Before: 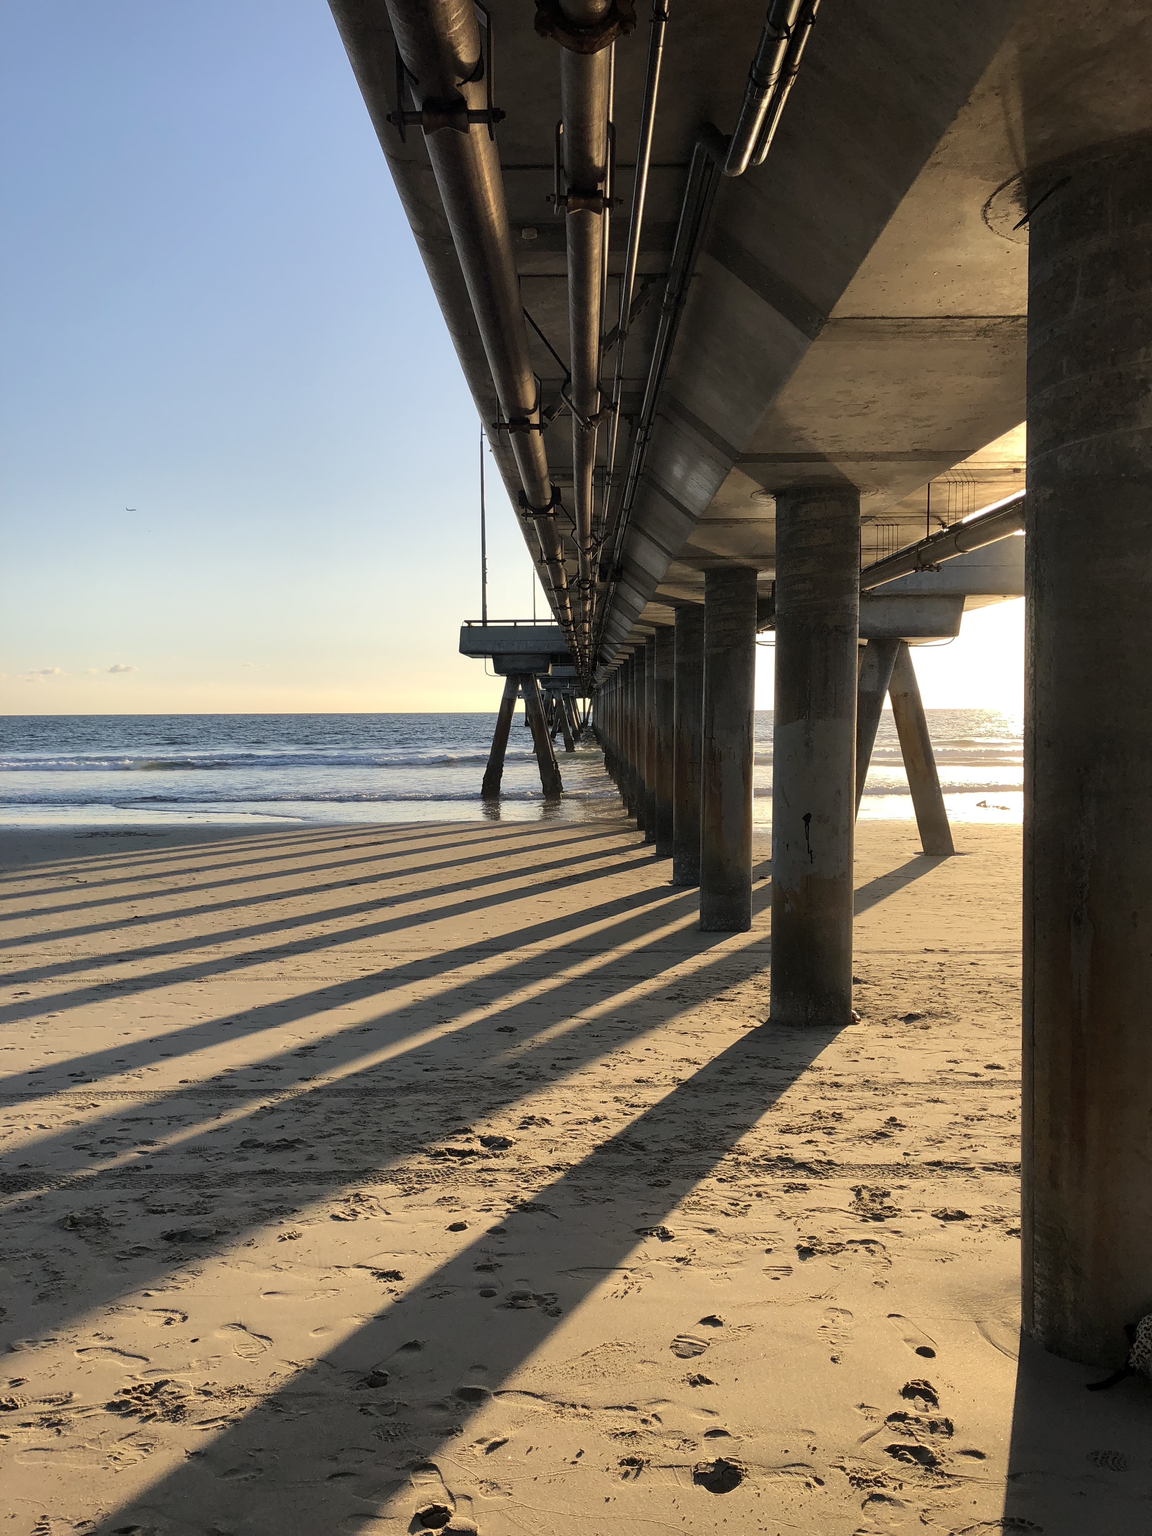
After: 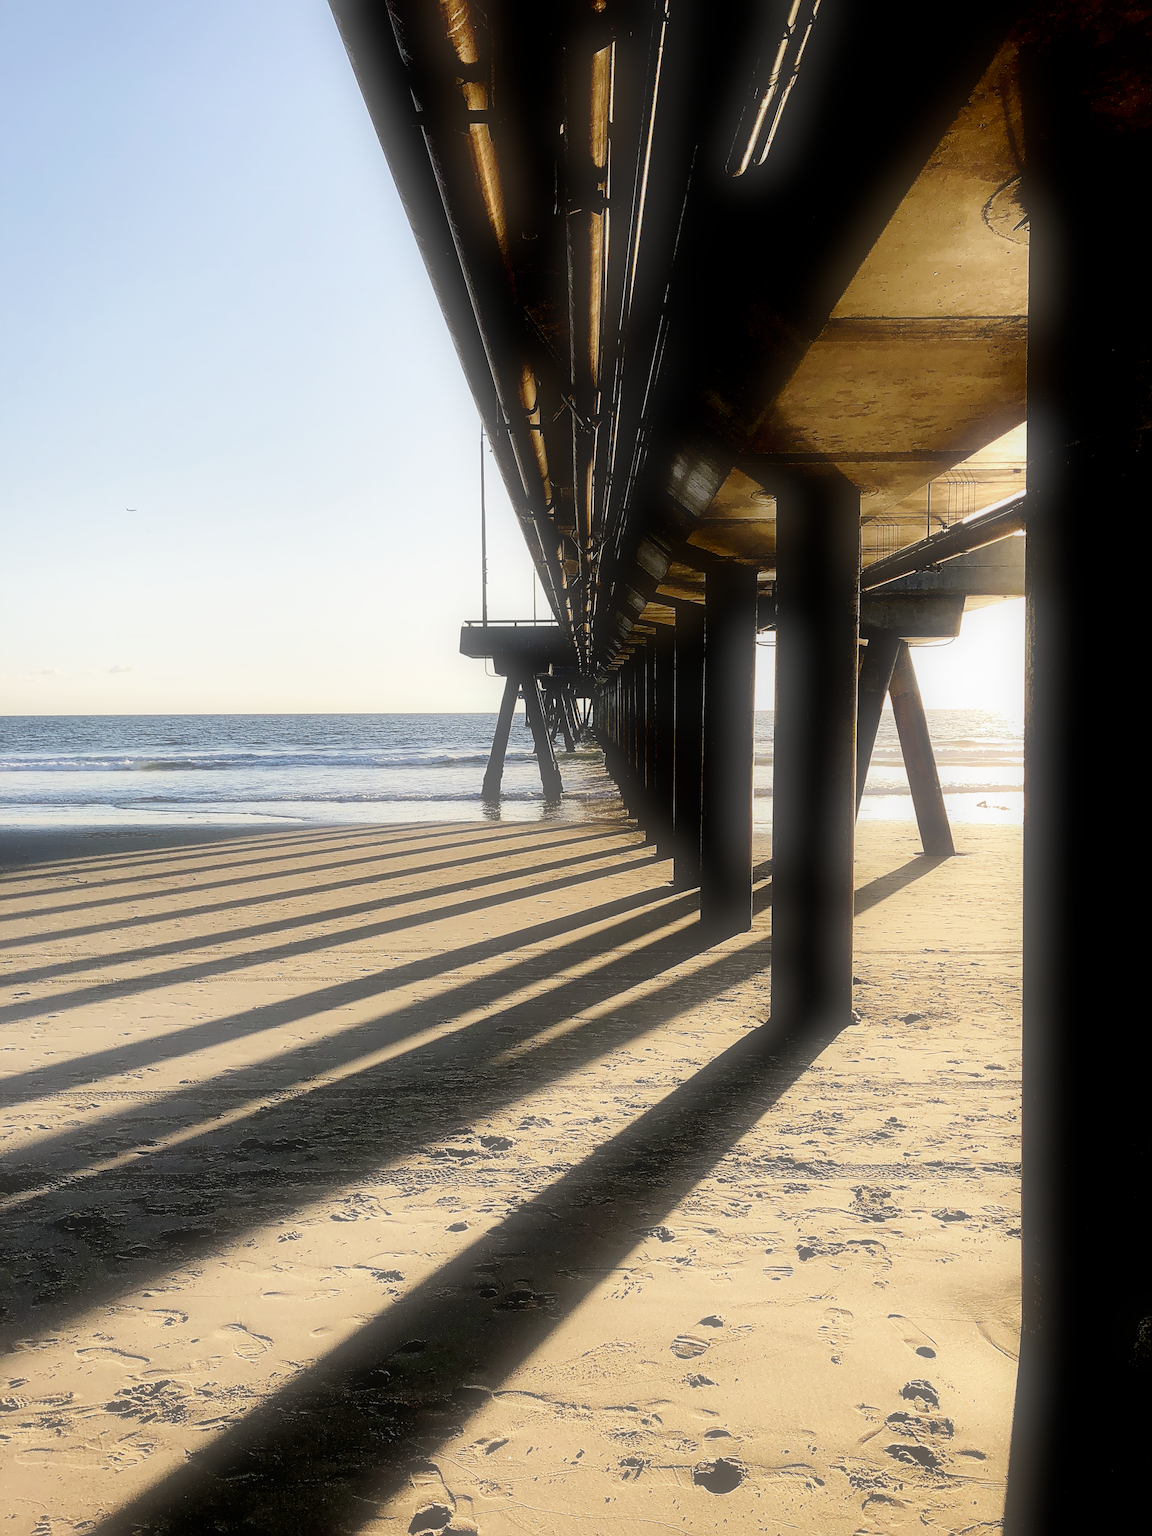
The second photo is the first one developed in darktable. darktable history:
exposure: black level correction 0.046, exposure -0.228 EV, compensate highlight preservation false
sharpen: on, module defaults
base curve: curves: ch0 [(0, 0) (0.028, 0.03) (0.121, 0.232) (0.46, 0.748) (0.859, 0.968) (1, 1)], preserve colors none
soften: size 60.24%, saturation 65.46%, brightness 0.506 EV, mix 25.7%
